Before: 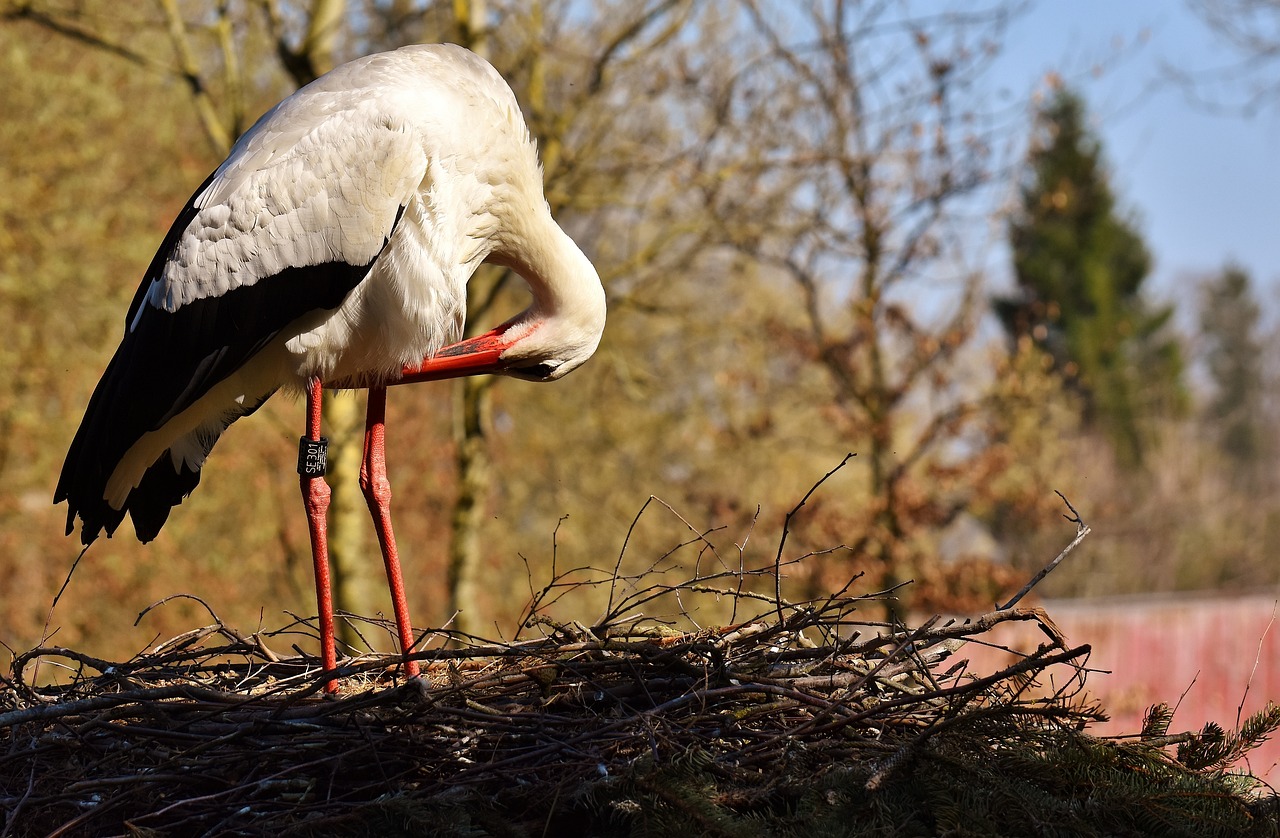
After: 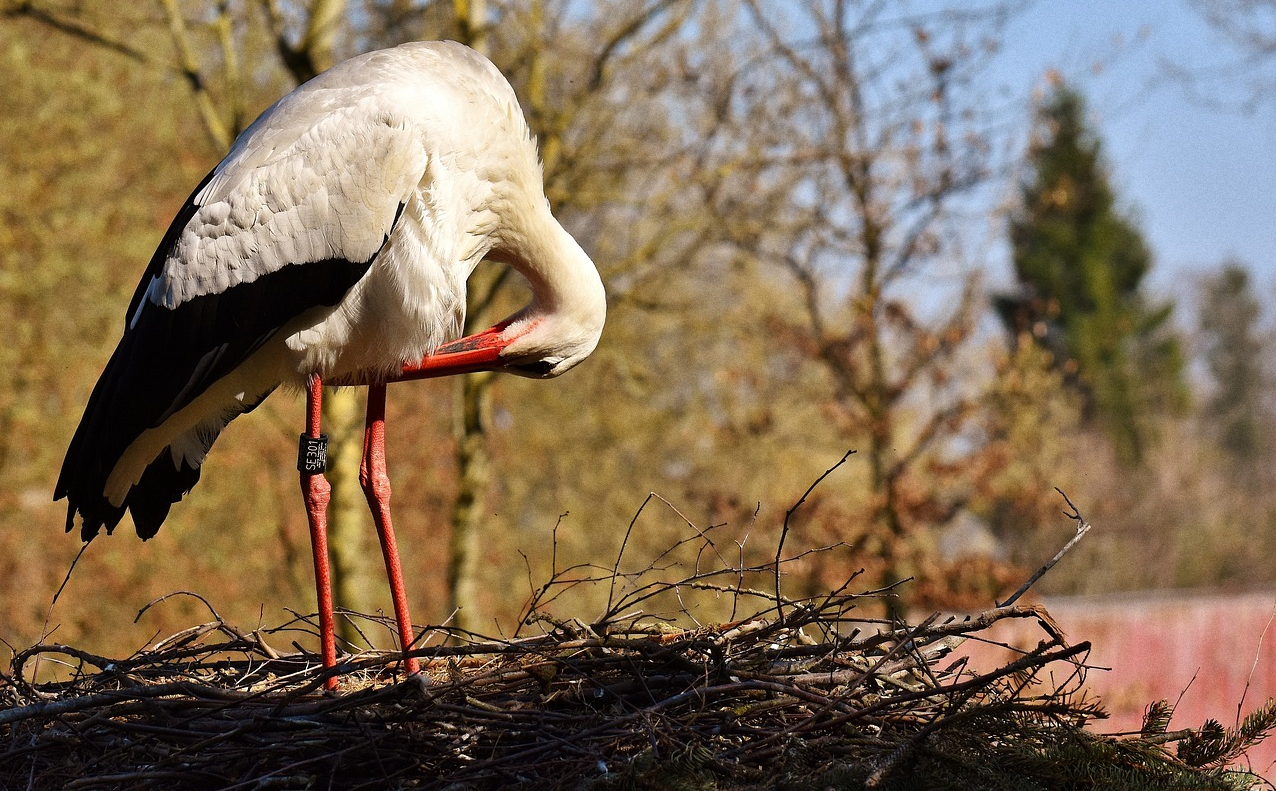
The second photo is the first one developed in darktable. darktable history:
crop: top 0.448%, right 0.264%, bottom 5.045%
grain: coarseness 7.08 ISO, strength 21.67%, mid-tones bias 59.58%
exposure: compensate highlight preservation false
